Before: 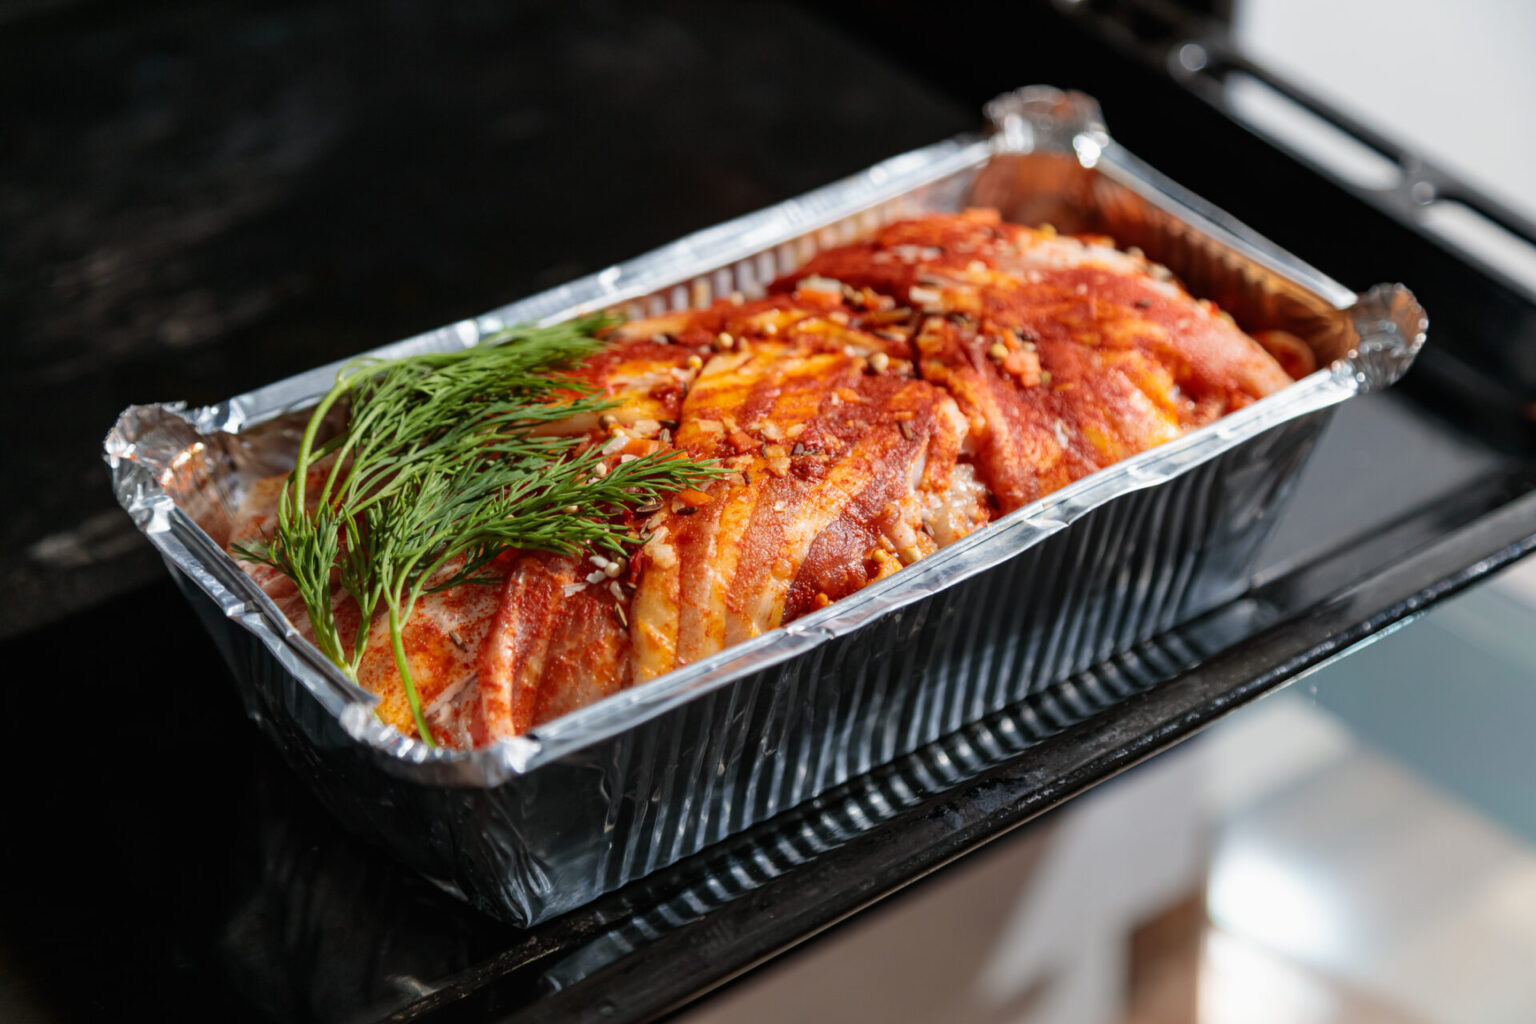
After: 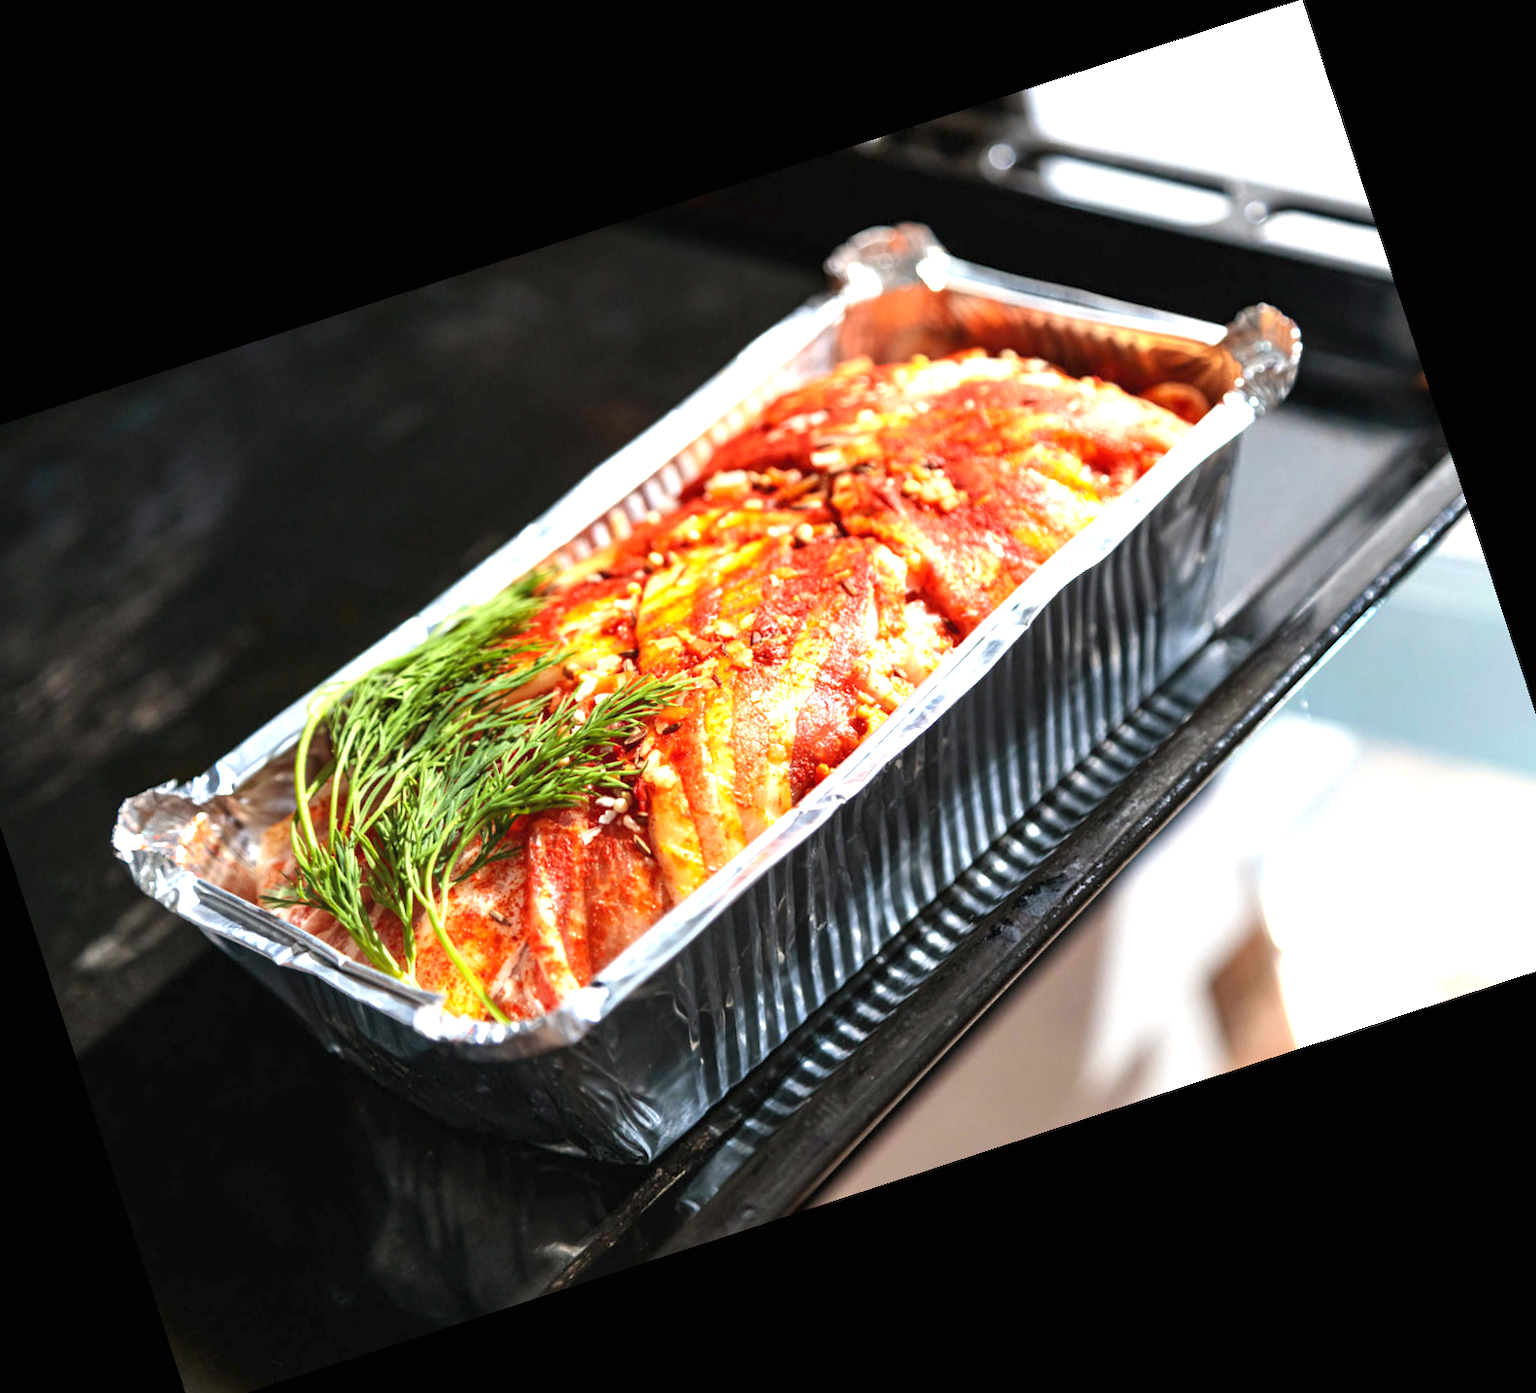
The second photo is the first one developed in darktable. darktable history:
crop and rotate: angle 18.11°, left 6.804%, right 4.331%, bottom 1.176%
exposure: black level correction 0, exposure 1.442 EV, compensate highlight preservation false
